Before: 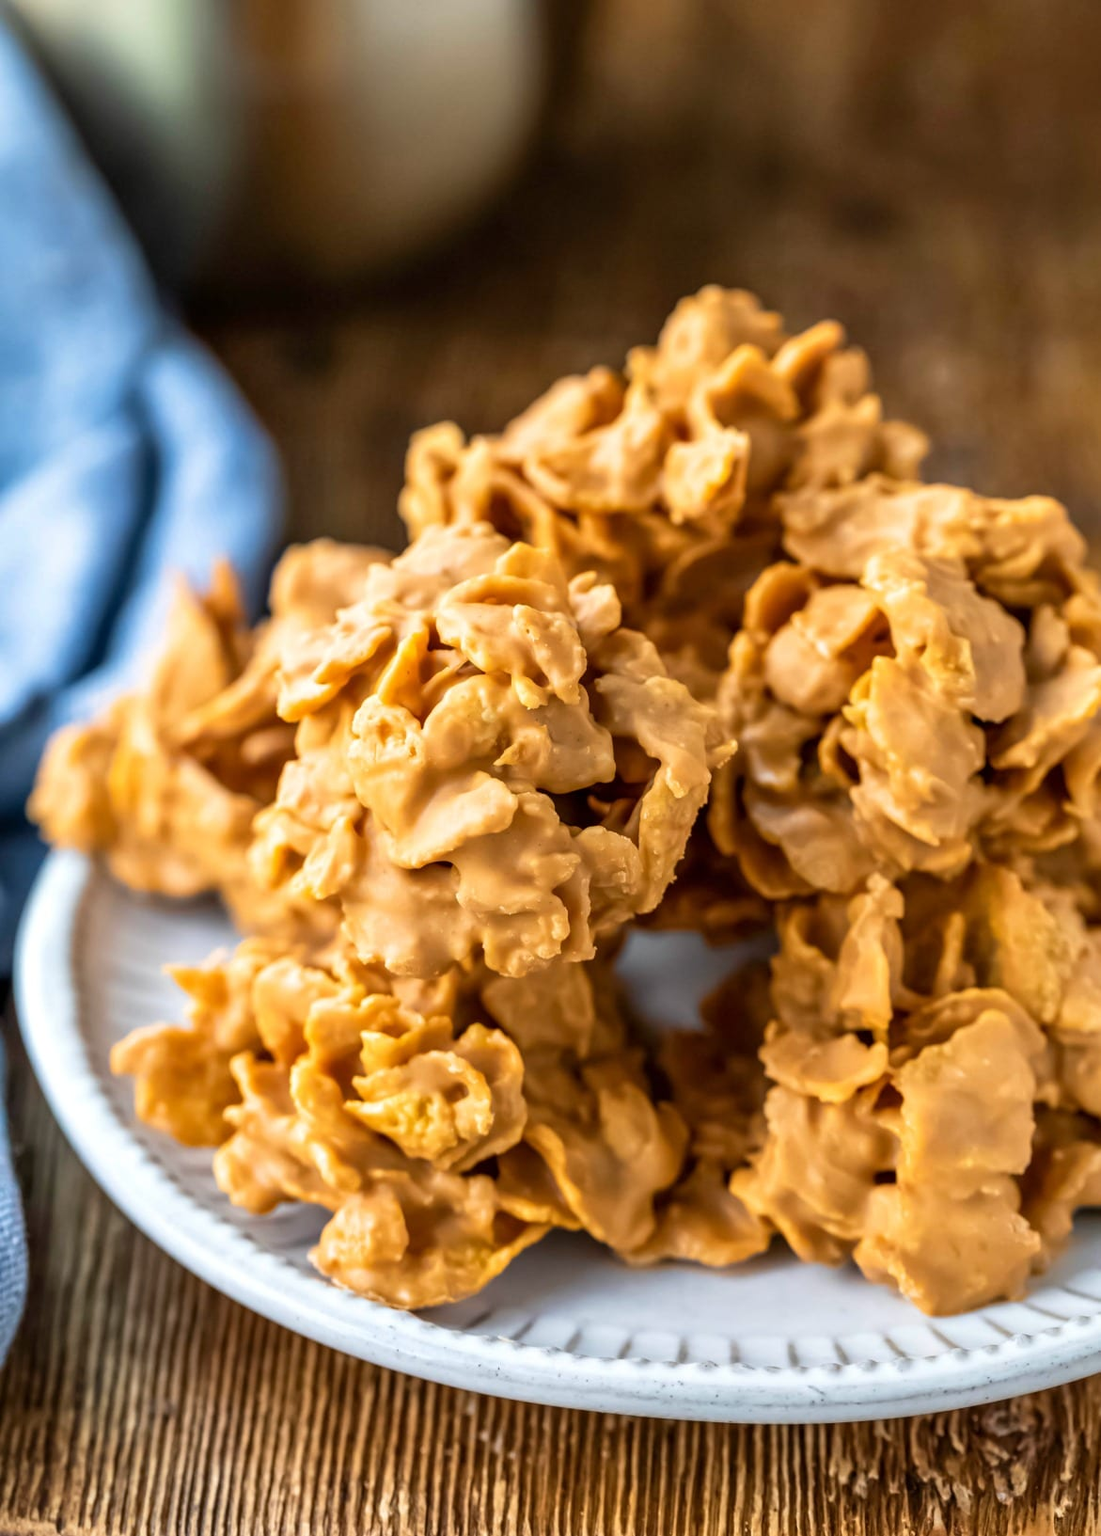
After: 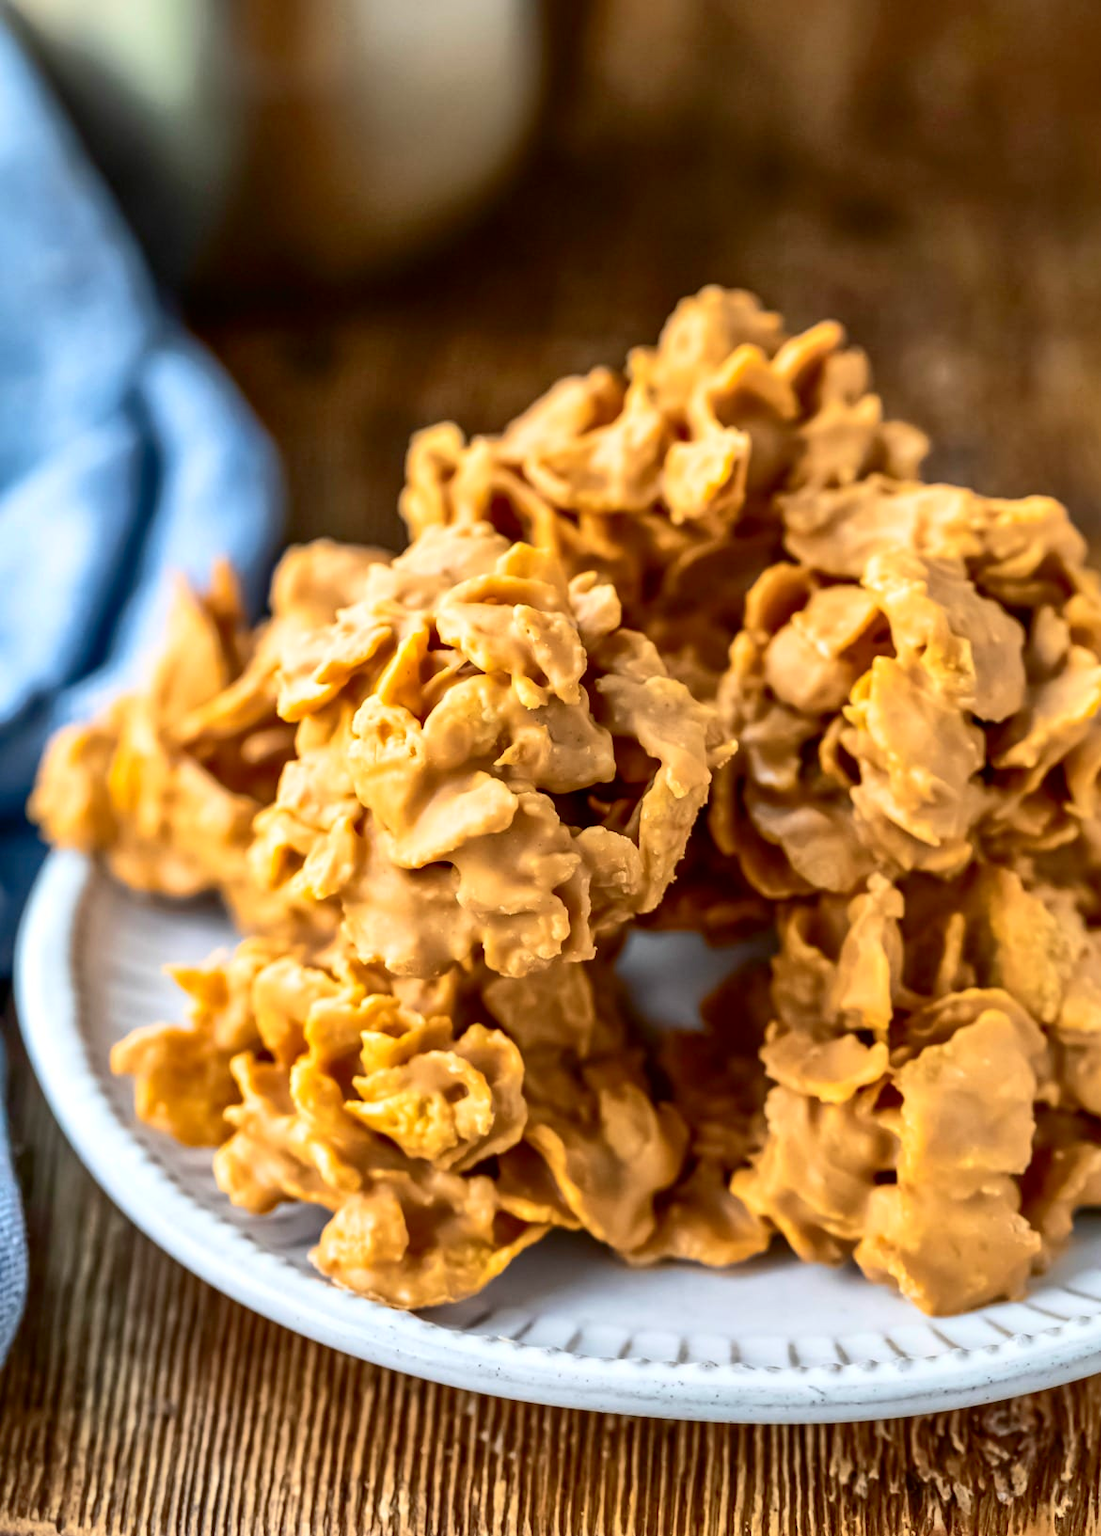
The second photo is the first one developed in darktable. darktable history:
shadows and highlights: on, module defaults
contrast brightness saturation: contrast 0.28
